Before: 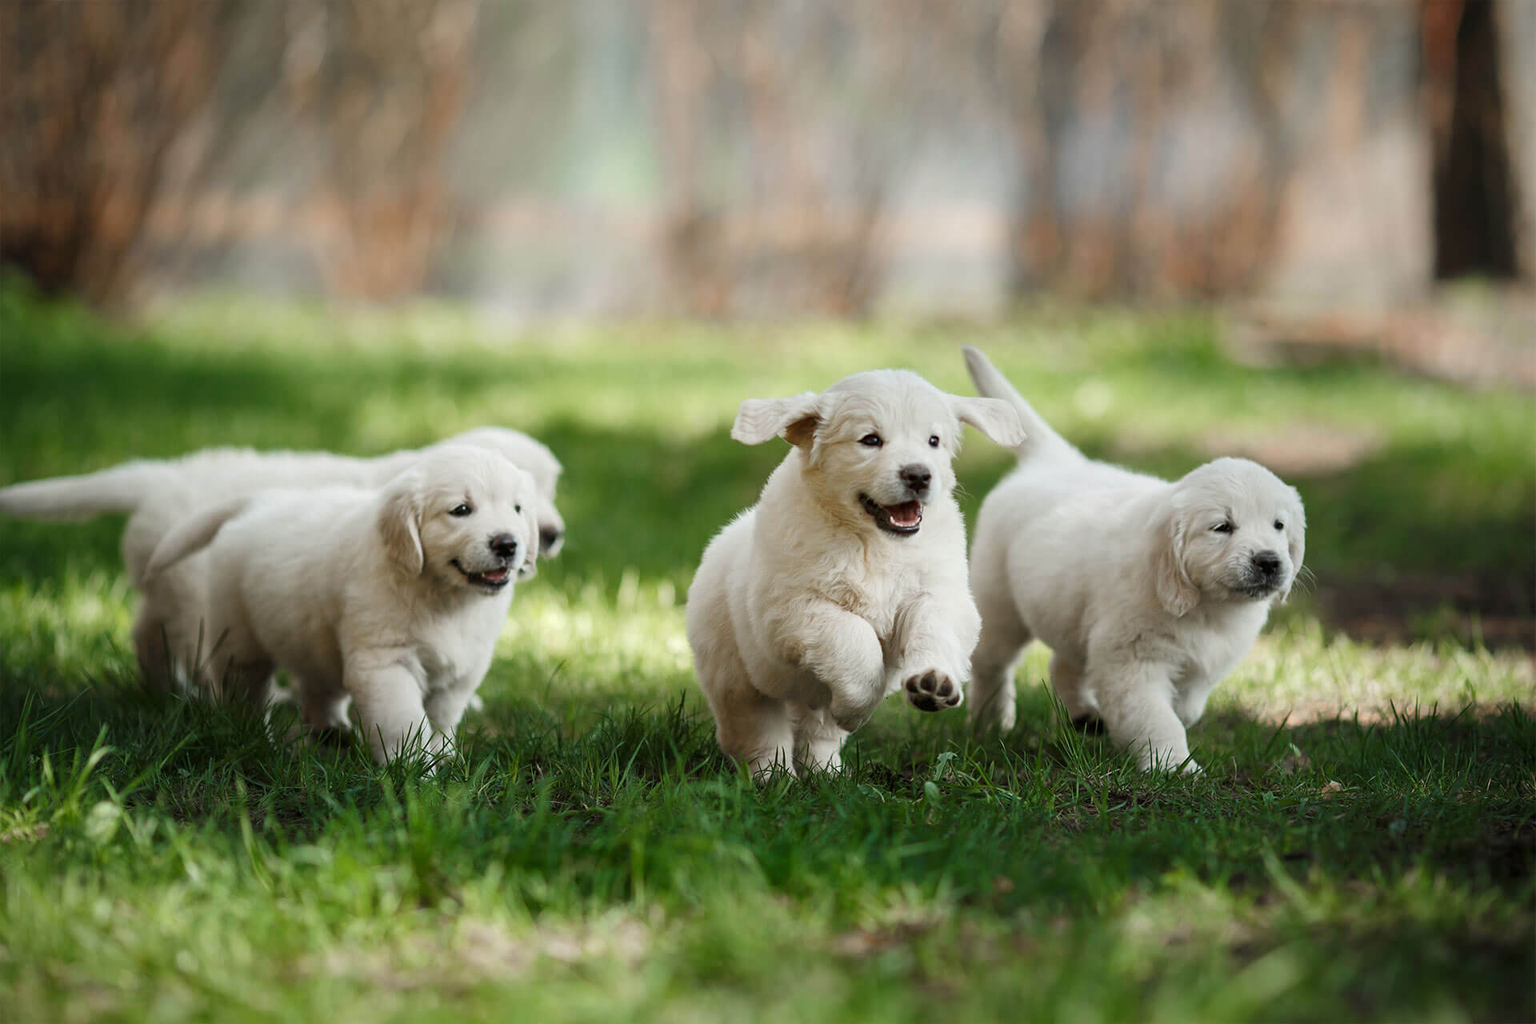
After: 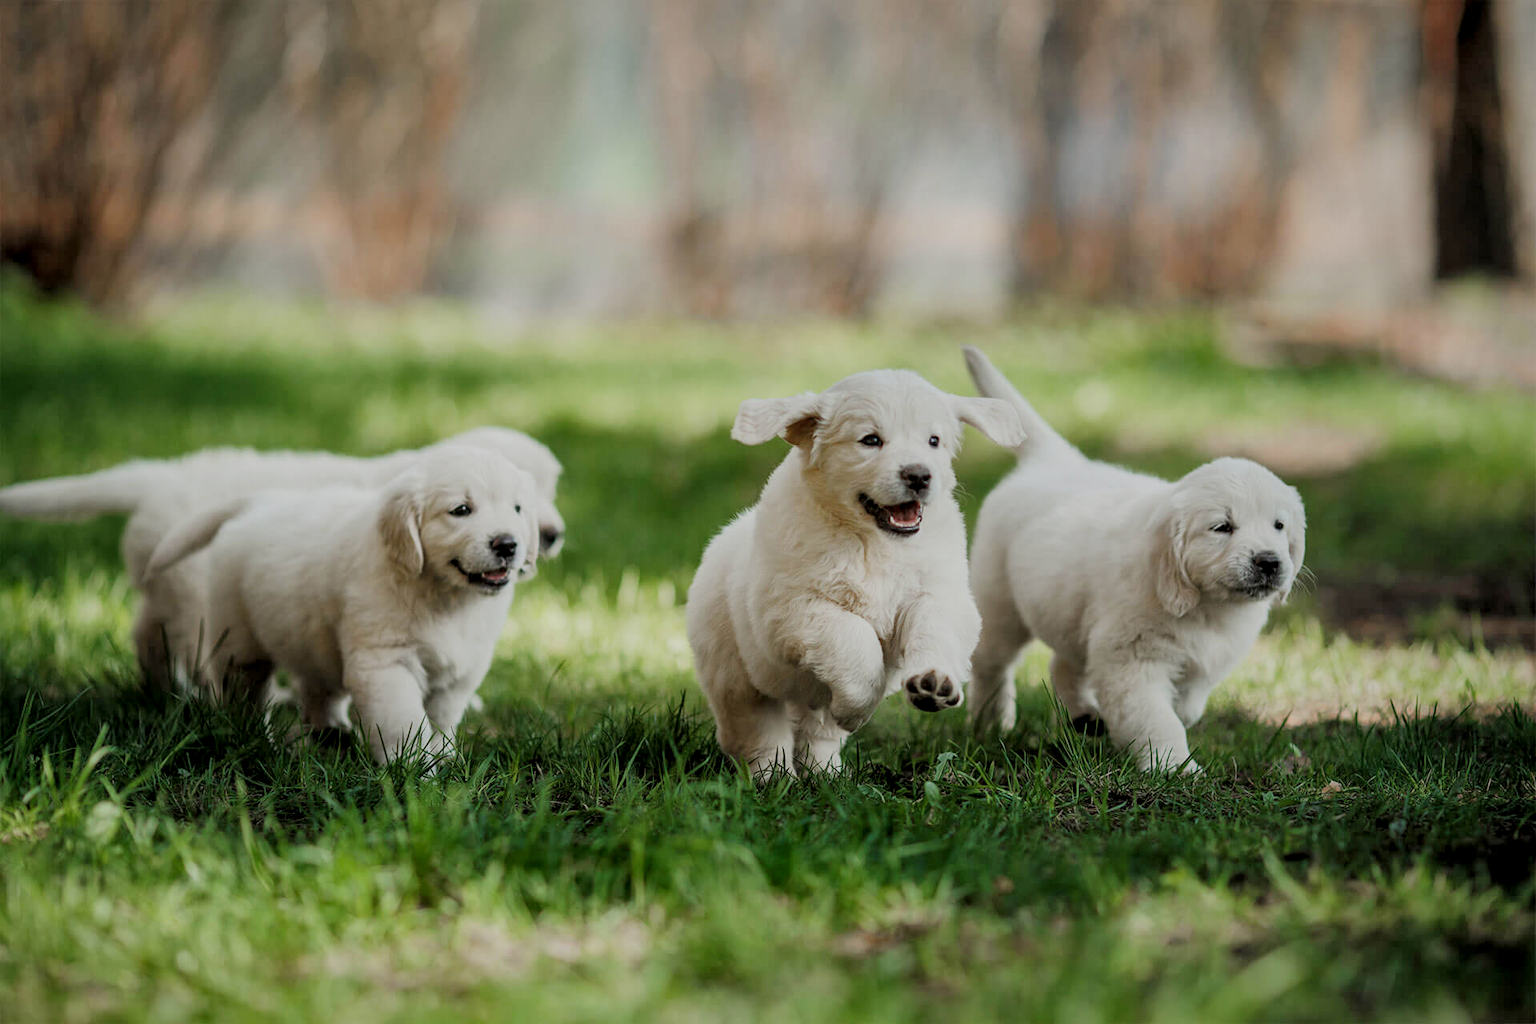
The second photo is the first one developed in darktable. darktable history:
shadows and highlights: on, module defaults
filmic rgb: black relative exposure -7.65 EV, white relative exposure 4.56 EV, hardness 3.61
local contrast: on, module defaults
tone equalizer: on, module defaults
